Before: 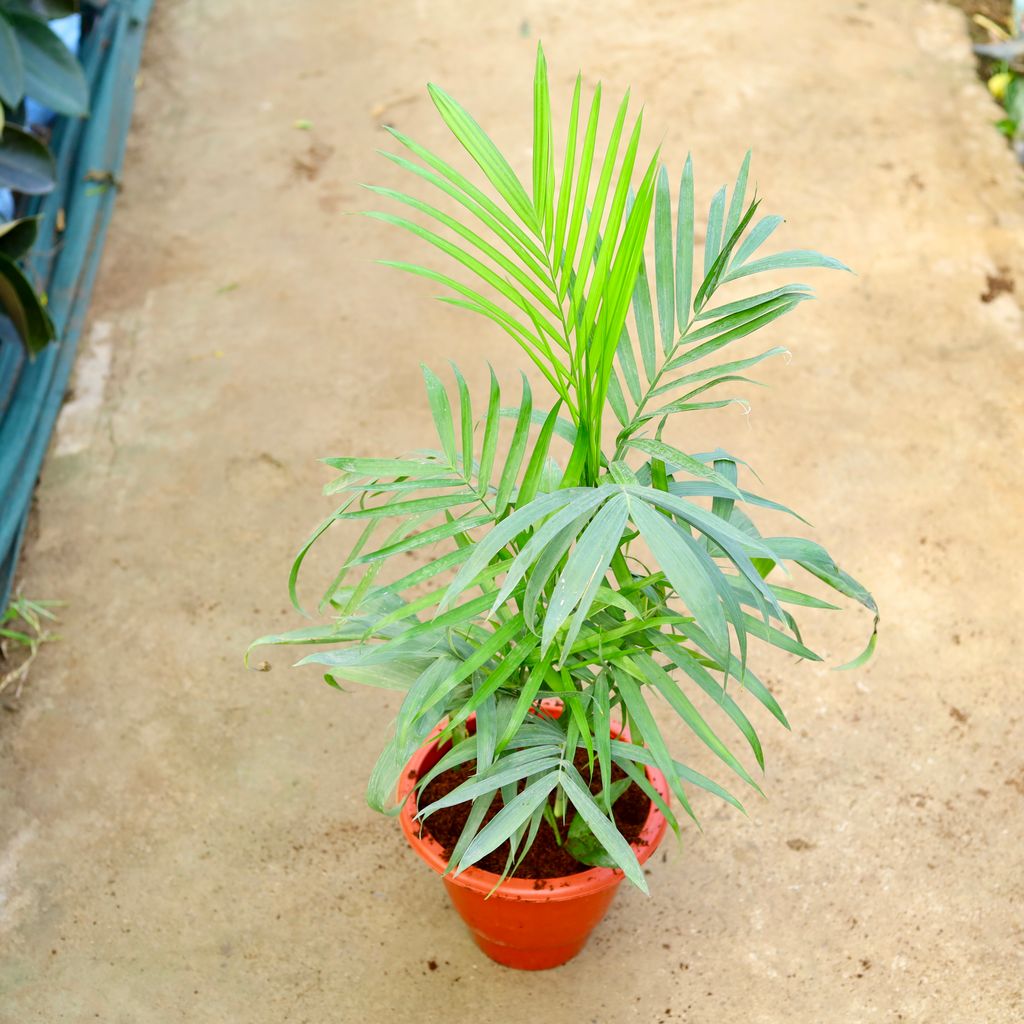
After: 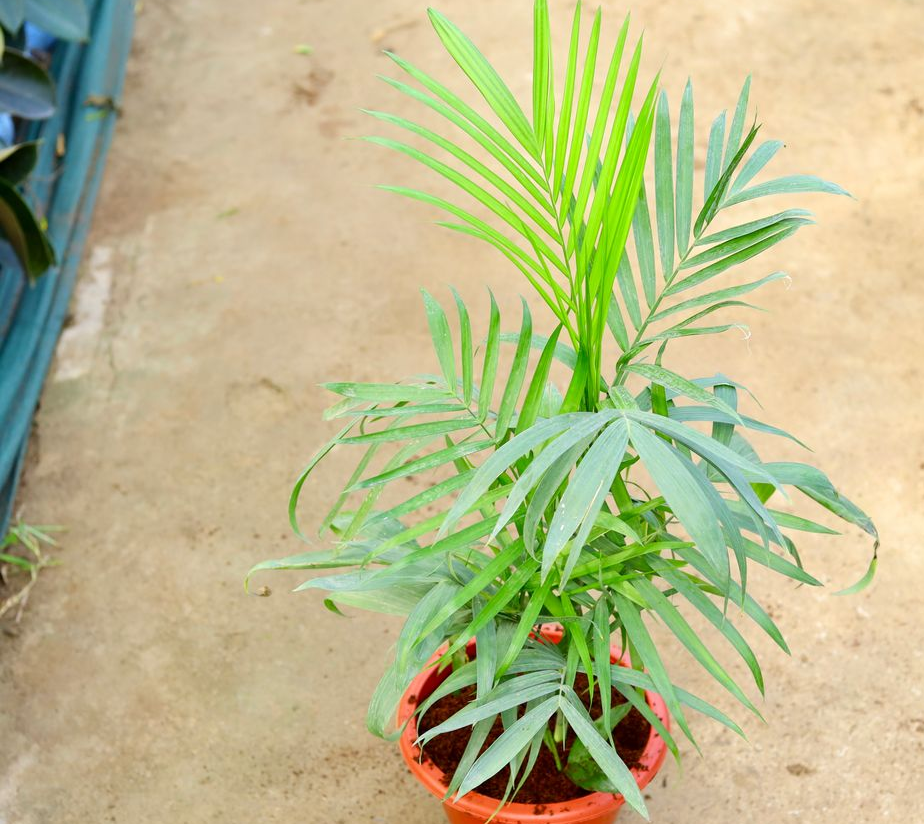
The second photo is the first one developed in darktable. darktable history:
crop: top 7.414%, right 9.734%, bottom 12.026%
